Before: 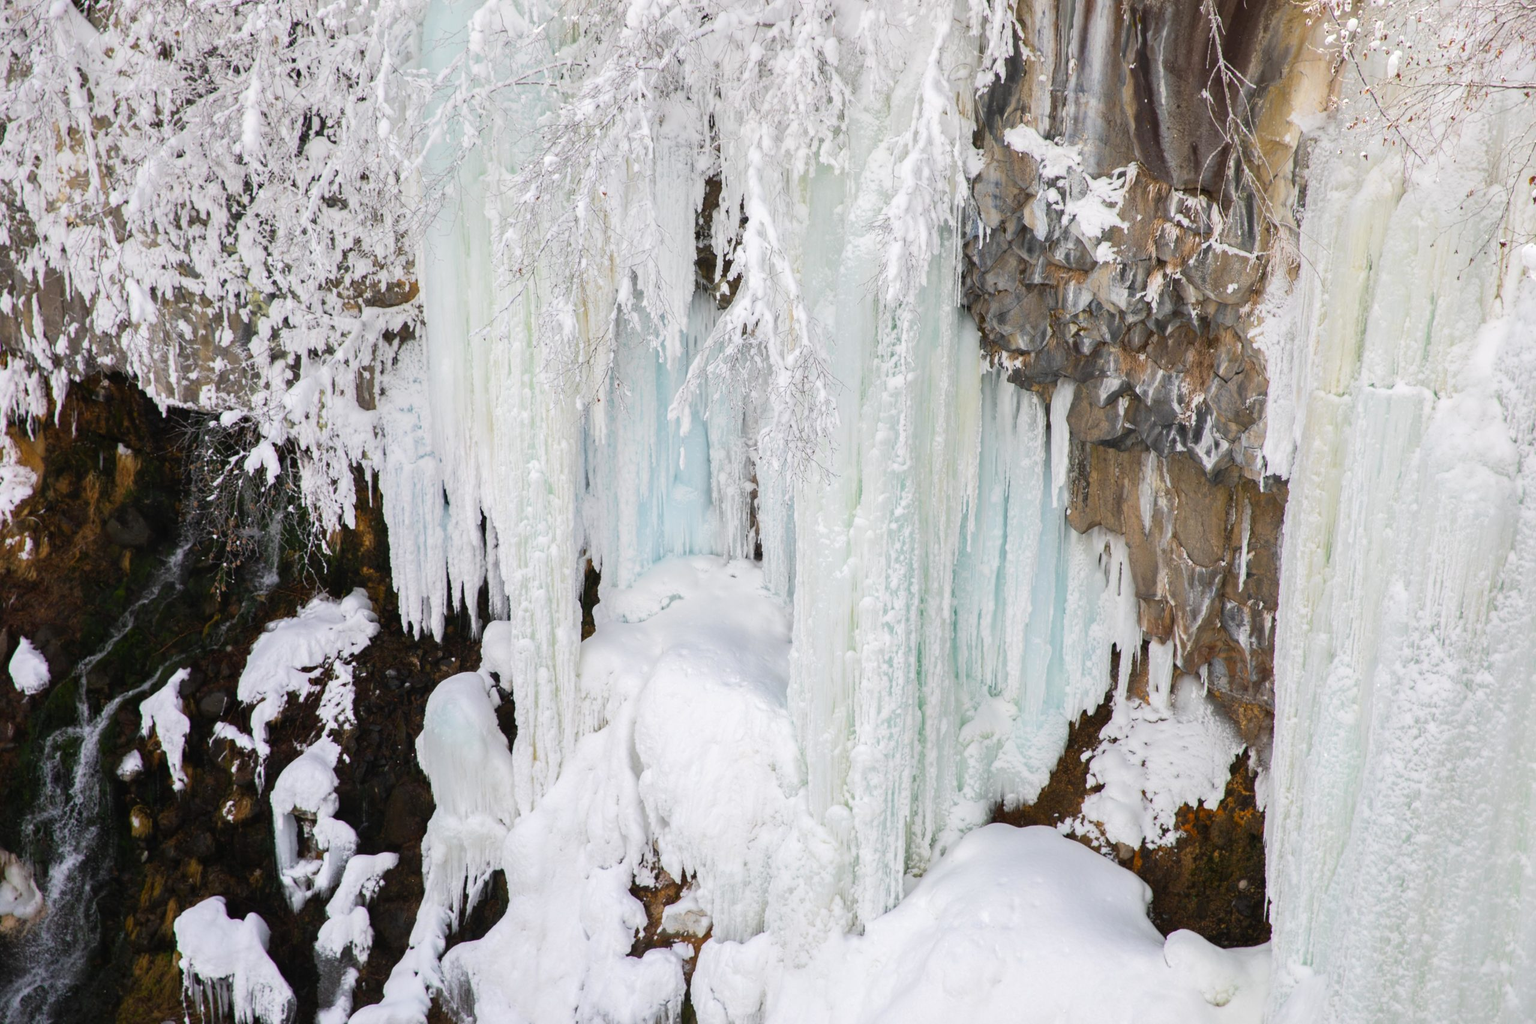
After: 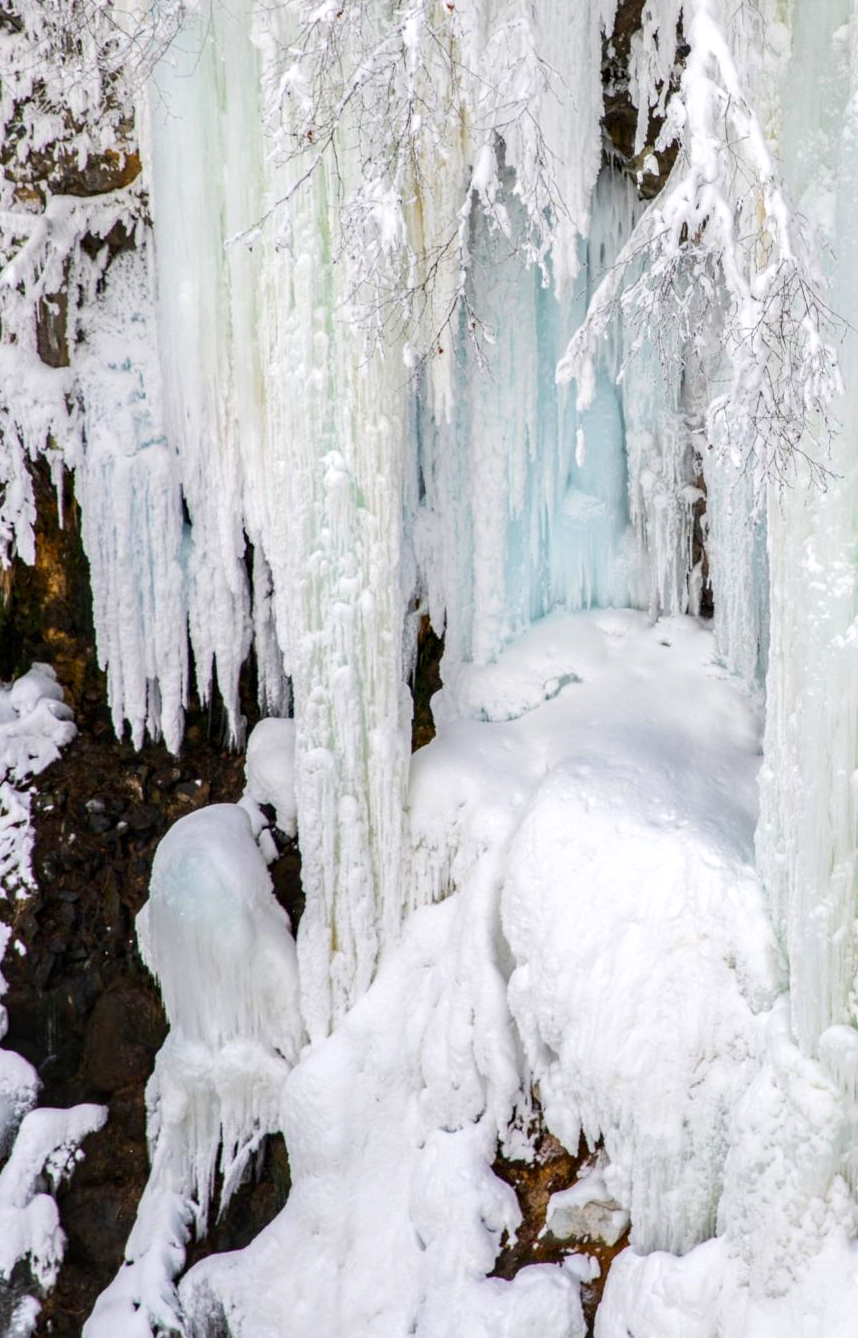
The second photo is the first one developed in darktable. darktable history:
crop and rotate: left 21.77%, top 18.528%, right 44.676%, bottom 2.997%
local contrast: detail 150%
contrast brightness saturation: contrast 0.08, saturation 0.2
